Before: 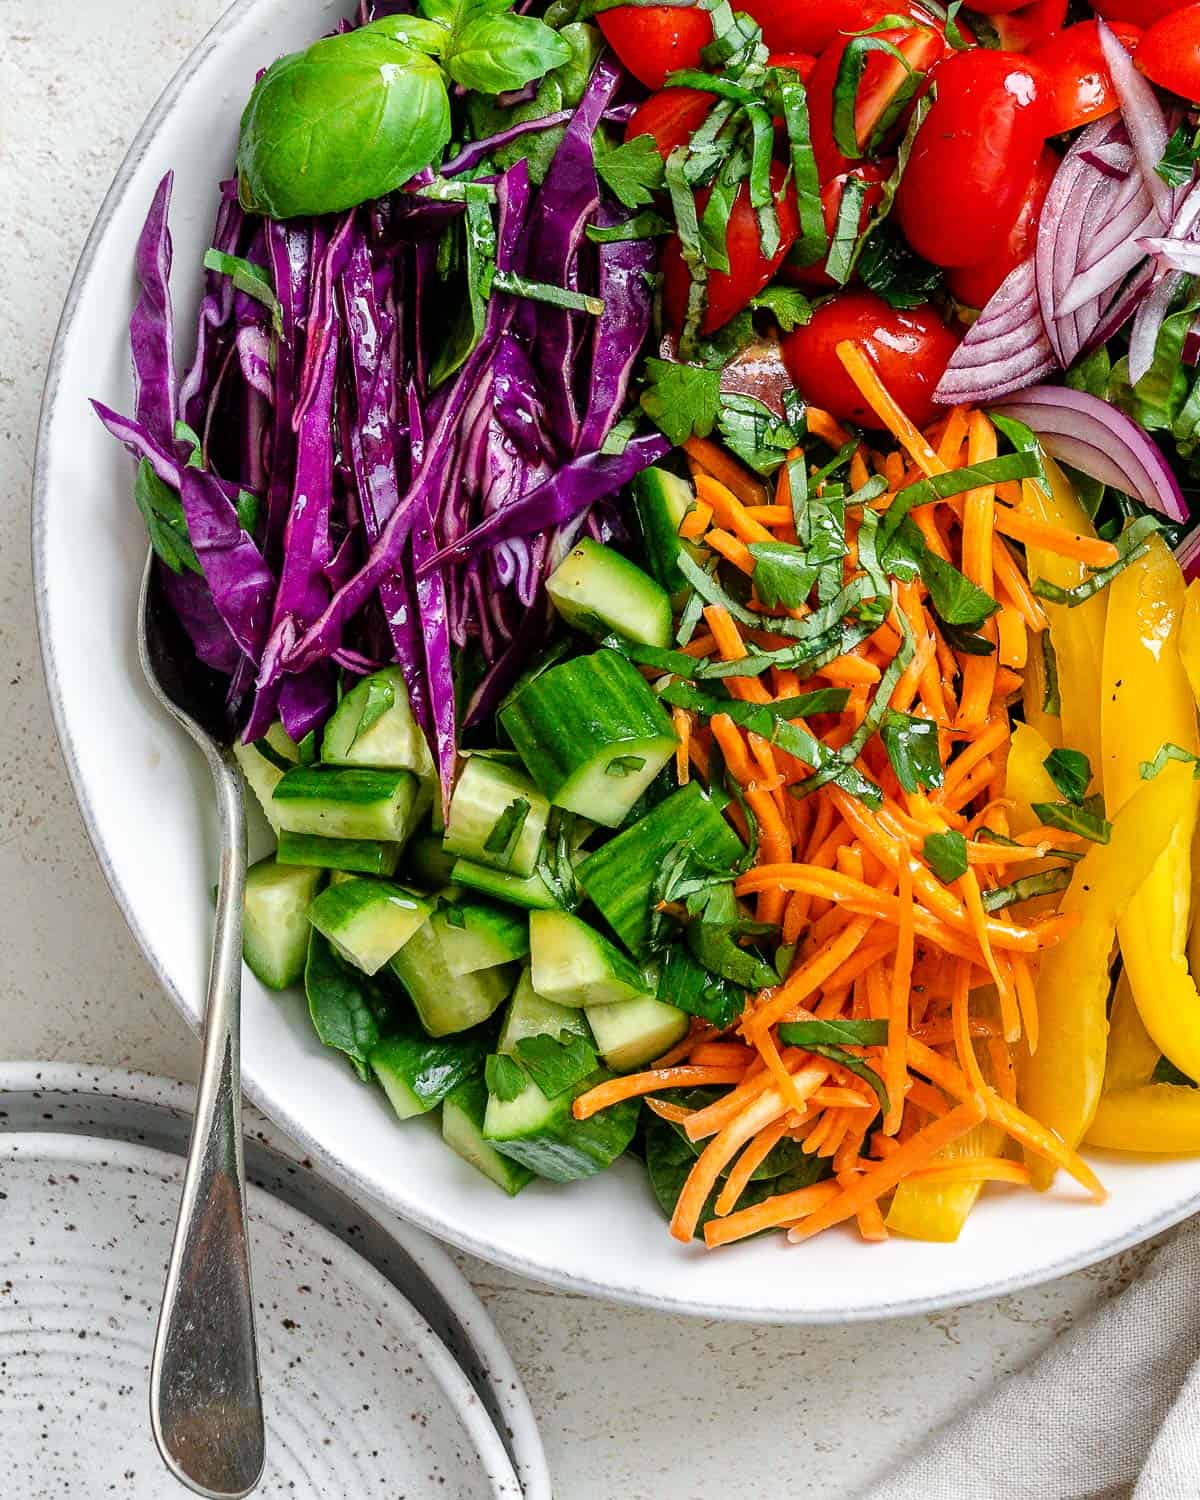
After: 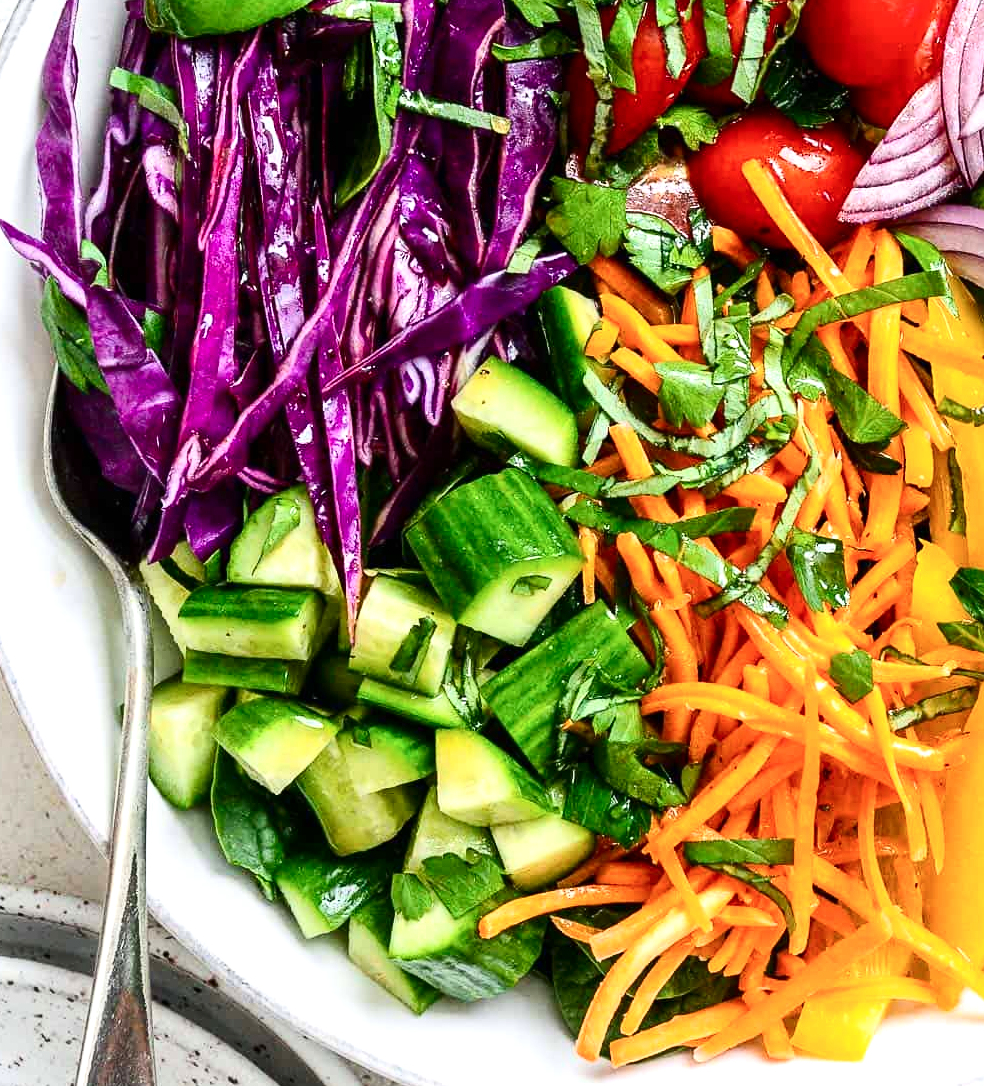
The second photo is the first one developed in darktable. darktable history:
exposure: black level correction 0, exposure 0.5 EV, compensate highlight preservation false
contrast brightness saturation: contrast 0.215
crop: left 7.886%, top 12.131%, right 10.06%, bottom 15.459%
color balance rgb: linear chroma grading › mid-tones 7.493%, perceptual saturation grading › global saturation 0.499%
